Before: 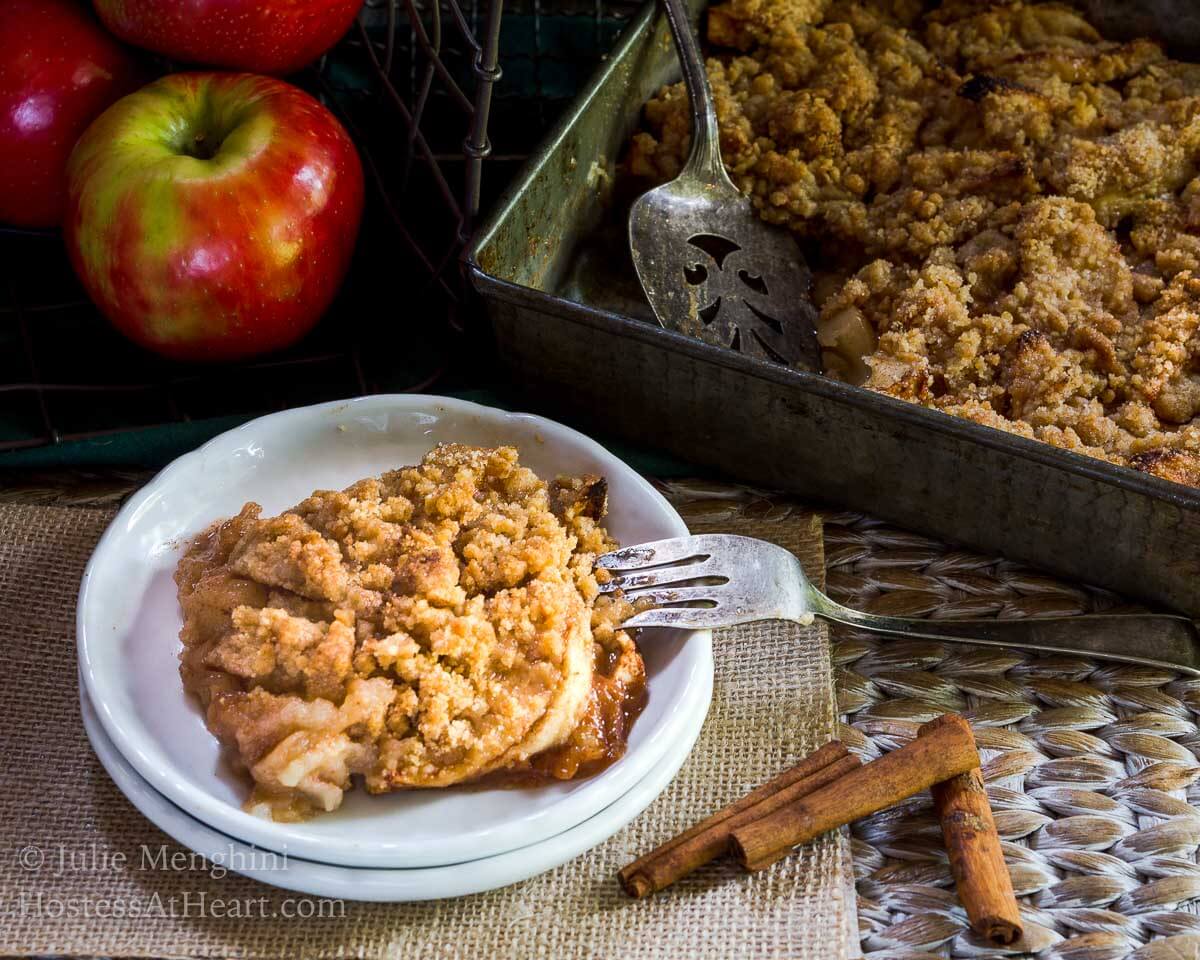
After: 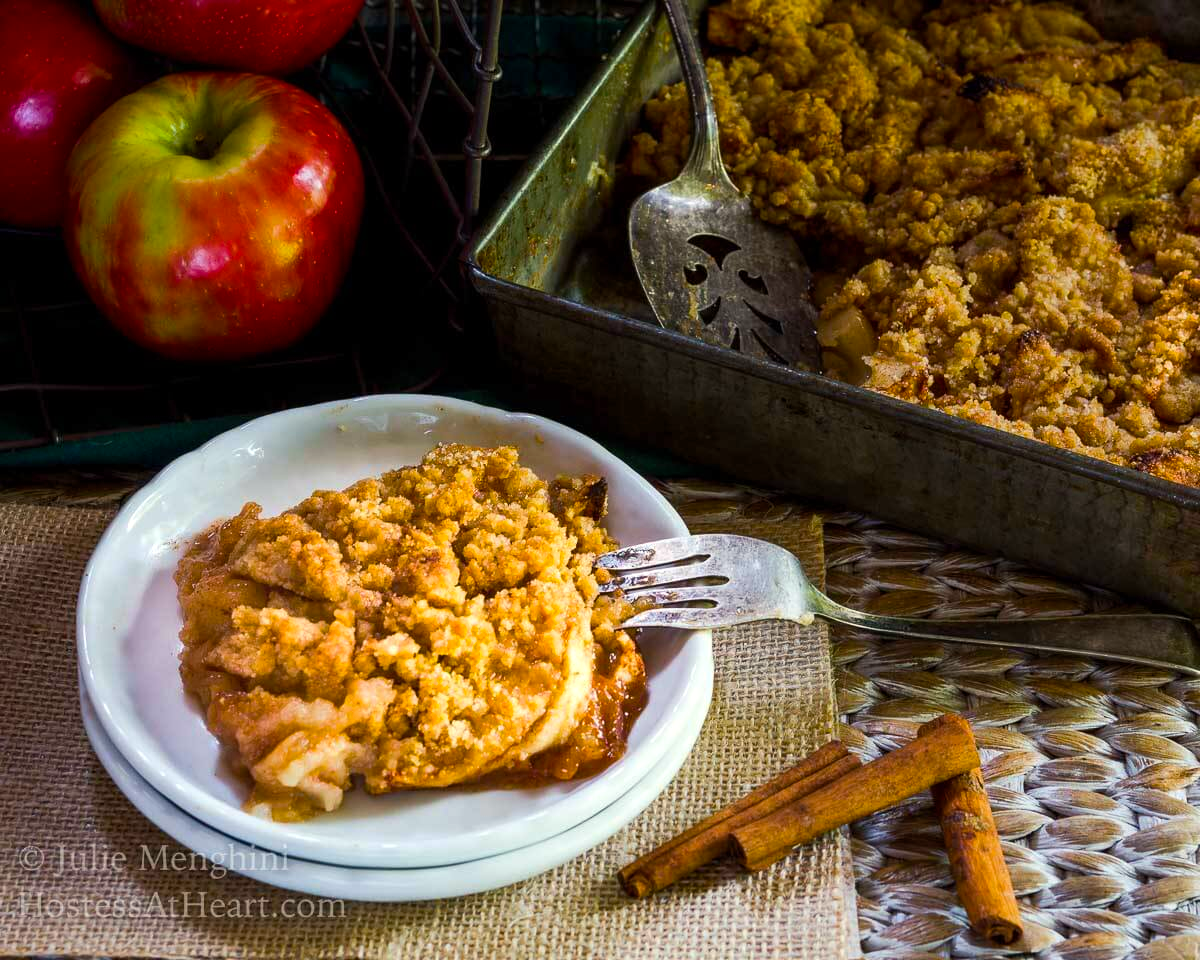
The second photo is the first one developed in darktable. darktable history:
color balance rgb: shadows lift › chroma 0.671%, shadows lift › hue 110.15°, highlights gain › luminance 5.631%, highlights gain › chroma 1.327%, highlights gain › hue 92.86°, perceptual saturation grading › global saturation 25.473%, global vibrance 20%
